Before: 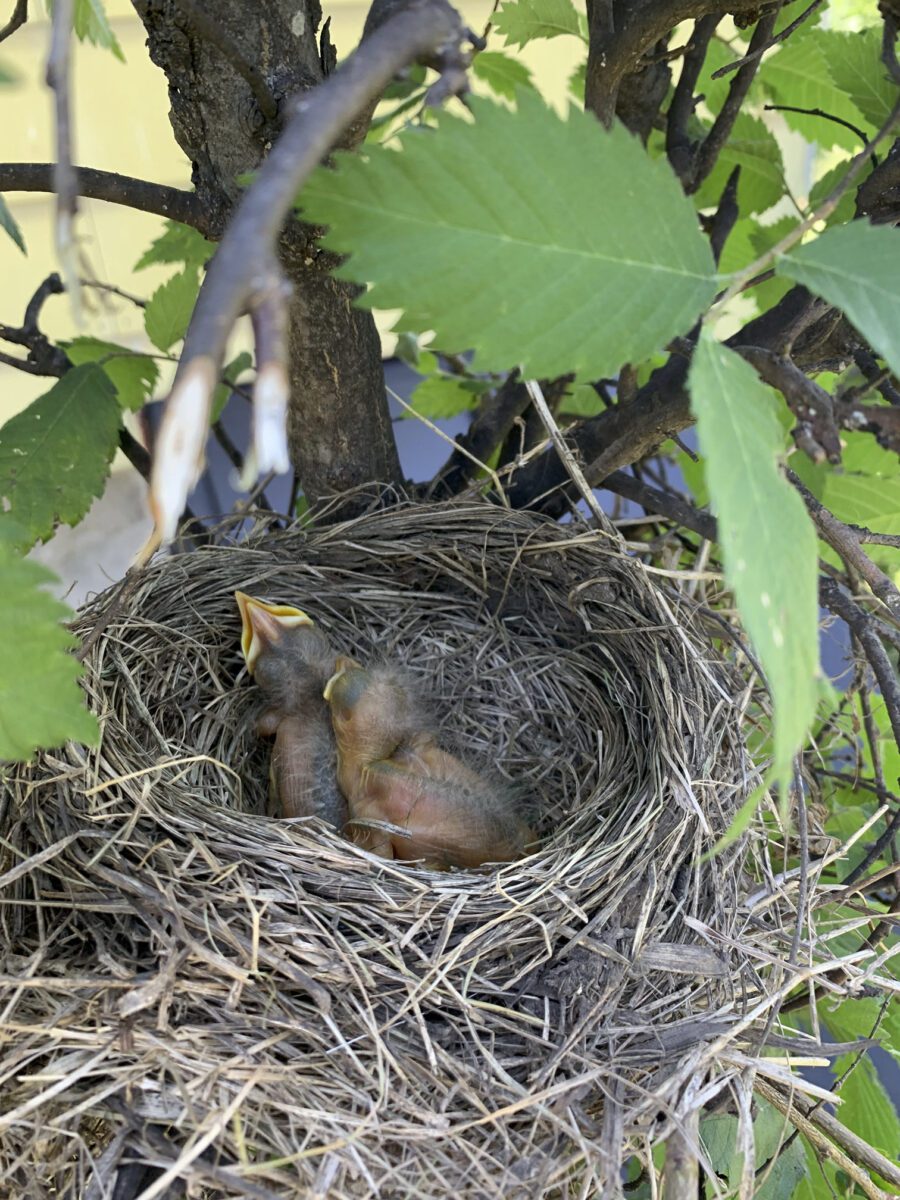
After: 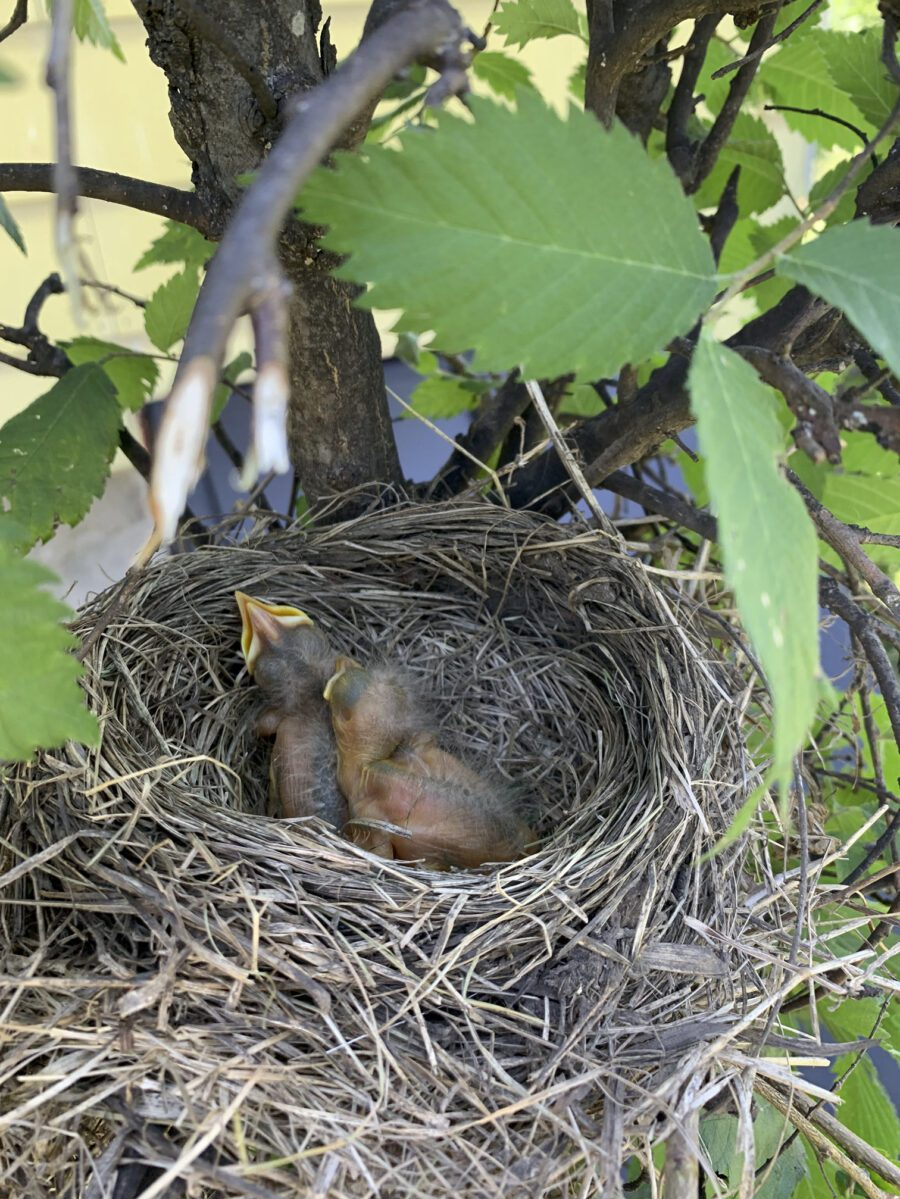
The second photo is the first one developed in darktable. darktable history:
crop and rotate: top 0.016%, bottom 0.016%
